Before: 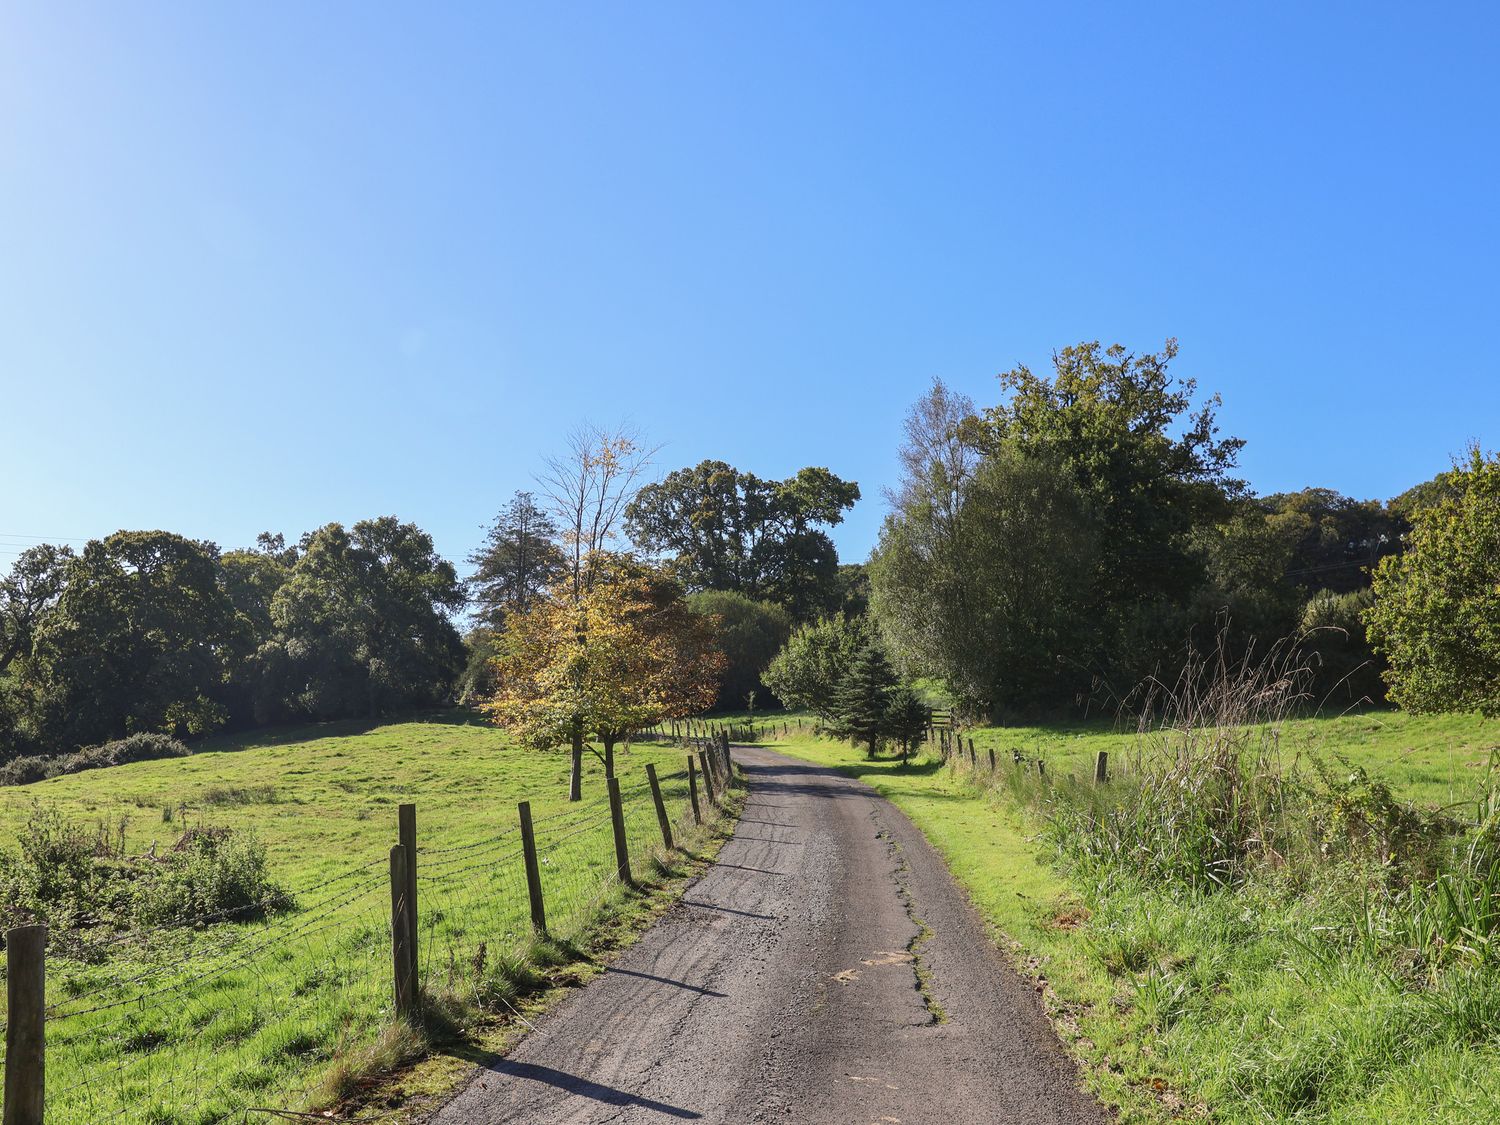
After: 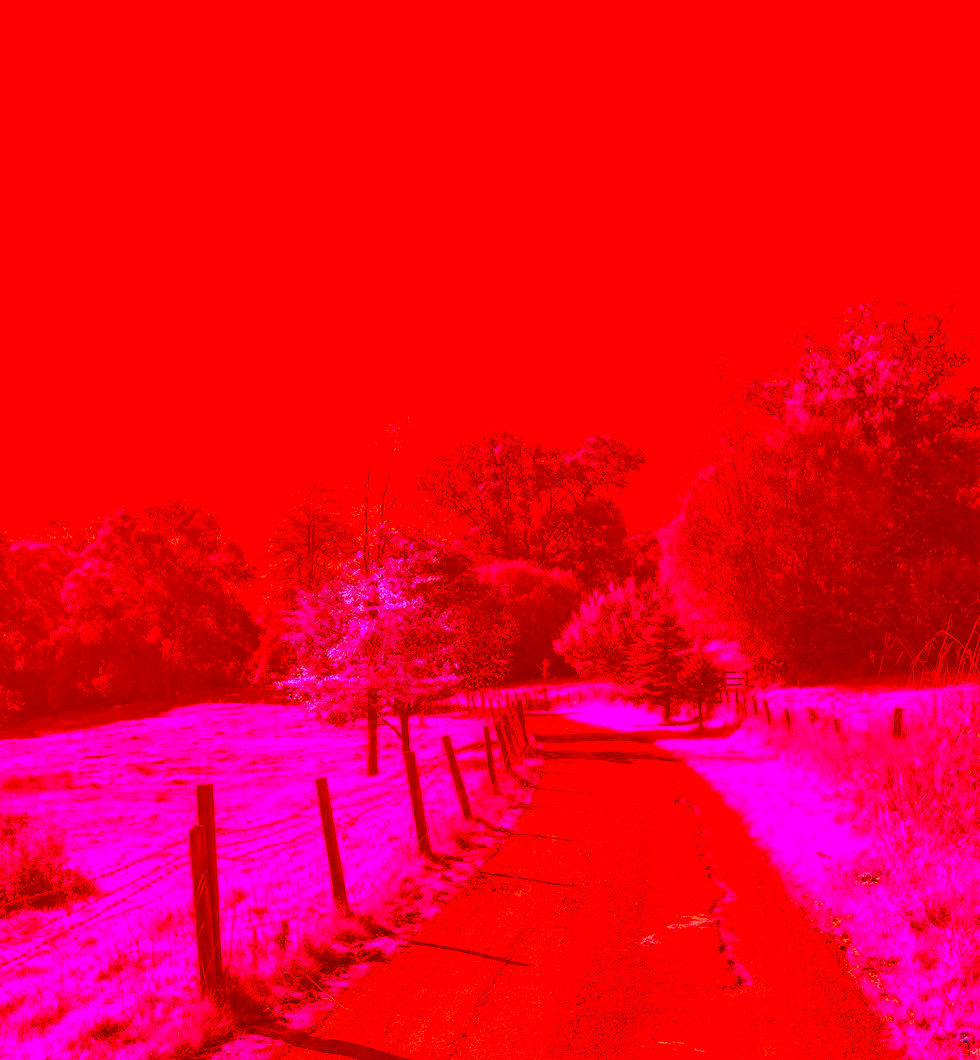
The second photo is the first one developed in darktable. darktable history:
exposure: exposure 0.178 EV, compensate exposure bias true, compensate highlight preservation false
rotate and perspective: rotation -2°, crop left 0.022, crop right 0.978, crop top 0.049, crop bottom 0.951
color correction: highlights a* -39.68, highlights b* -40, shadows a* -40, shadows b* -40, saturation -3
crop and rotate: left 13.409%, right 19.924%
local contrast: on, module defaults
color balance: mode lift, gamma, gain (sRGB)
